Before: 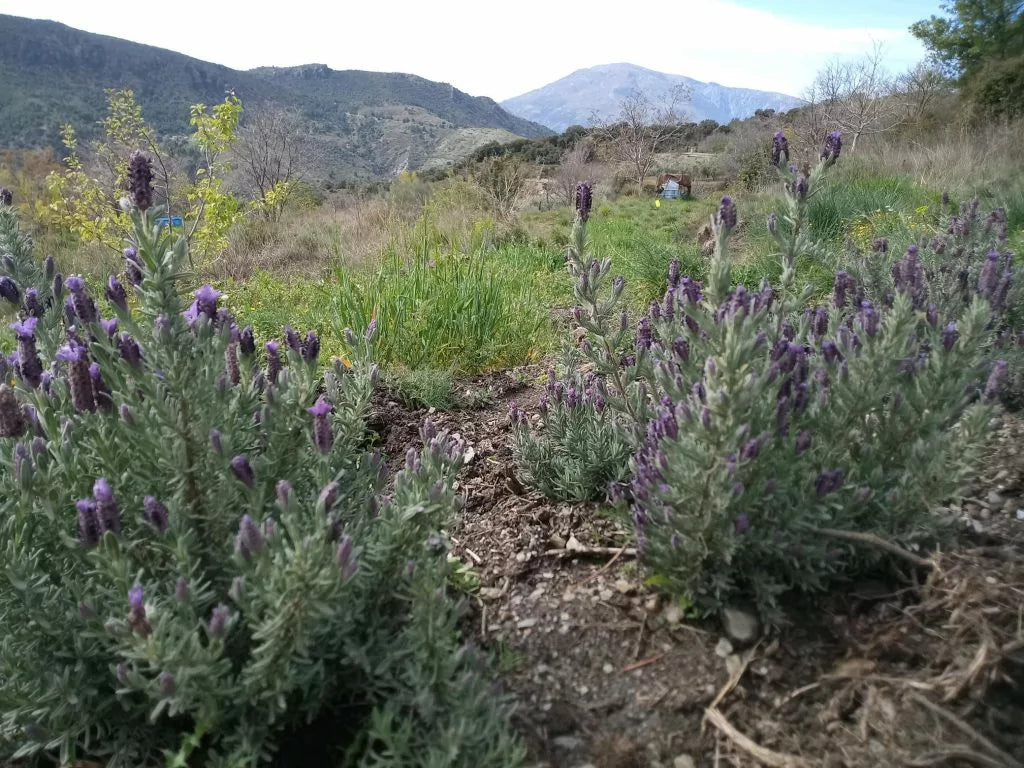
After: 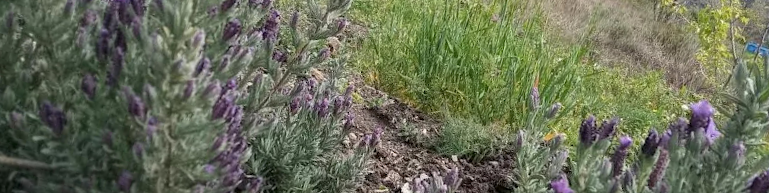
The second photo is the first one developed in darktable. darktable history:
crop and rotate: angle 16.12°, top 30.835%, bottom 35.653%
local contrast: highlights 100%, shadows 100%, detail 120%, midtone range 0.2
